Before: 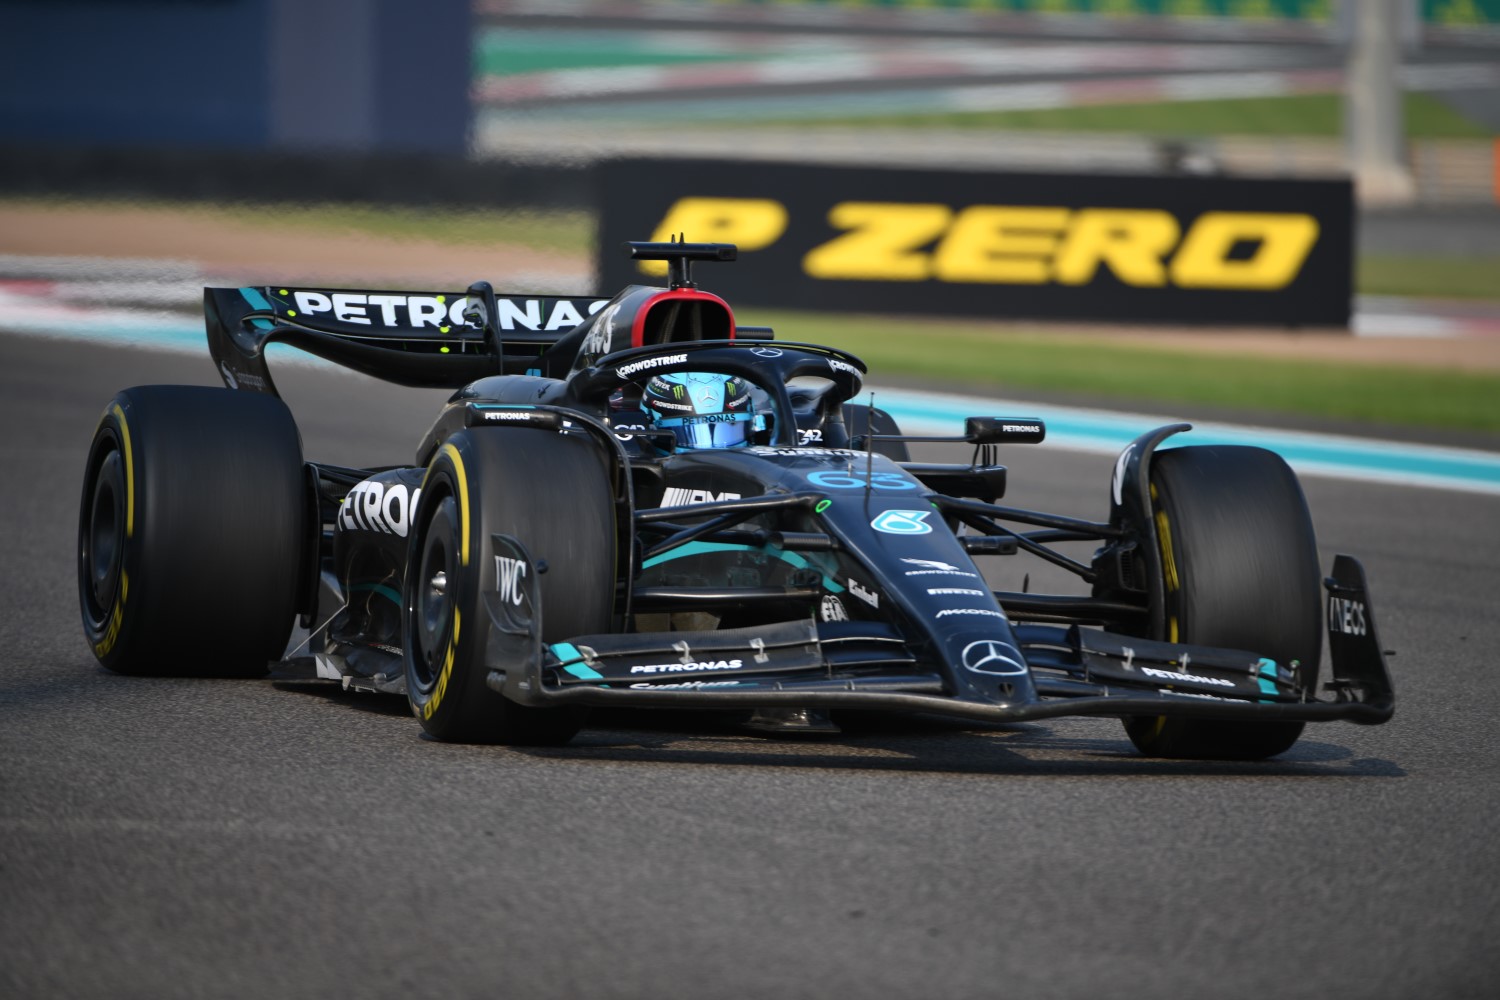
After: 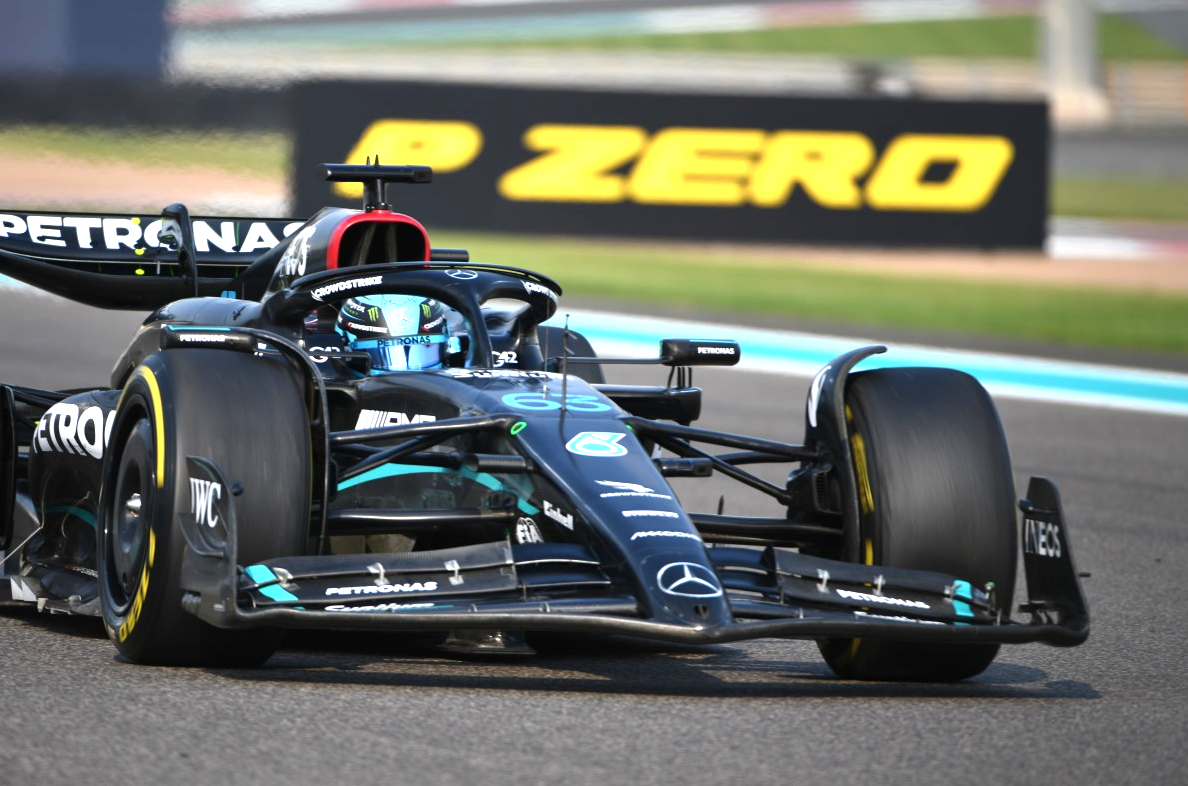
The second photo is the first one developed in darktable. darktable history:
exposure: exposure 0.289 EV, compensate highlight preservation false
crop and rotate: left 20.358%, top 7.837%, right 0.417%, bottom 13.545%
tone equalizer: -8 EV -0.727 EV, -7 EV -0.691 EV, -6 EV -0.579 EV, -5 EV -0.365 EV, -3 EV 0.399 EV, -2 EV 0.6 EV, -1 EV 0.694 EV, +0 EV 0.729 EV, smoothing diameter 24.87%, edges refinement/feathering 12.01, preserve details guided filter
